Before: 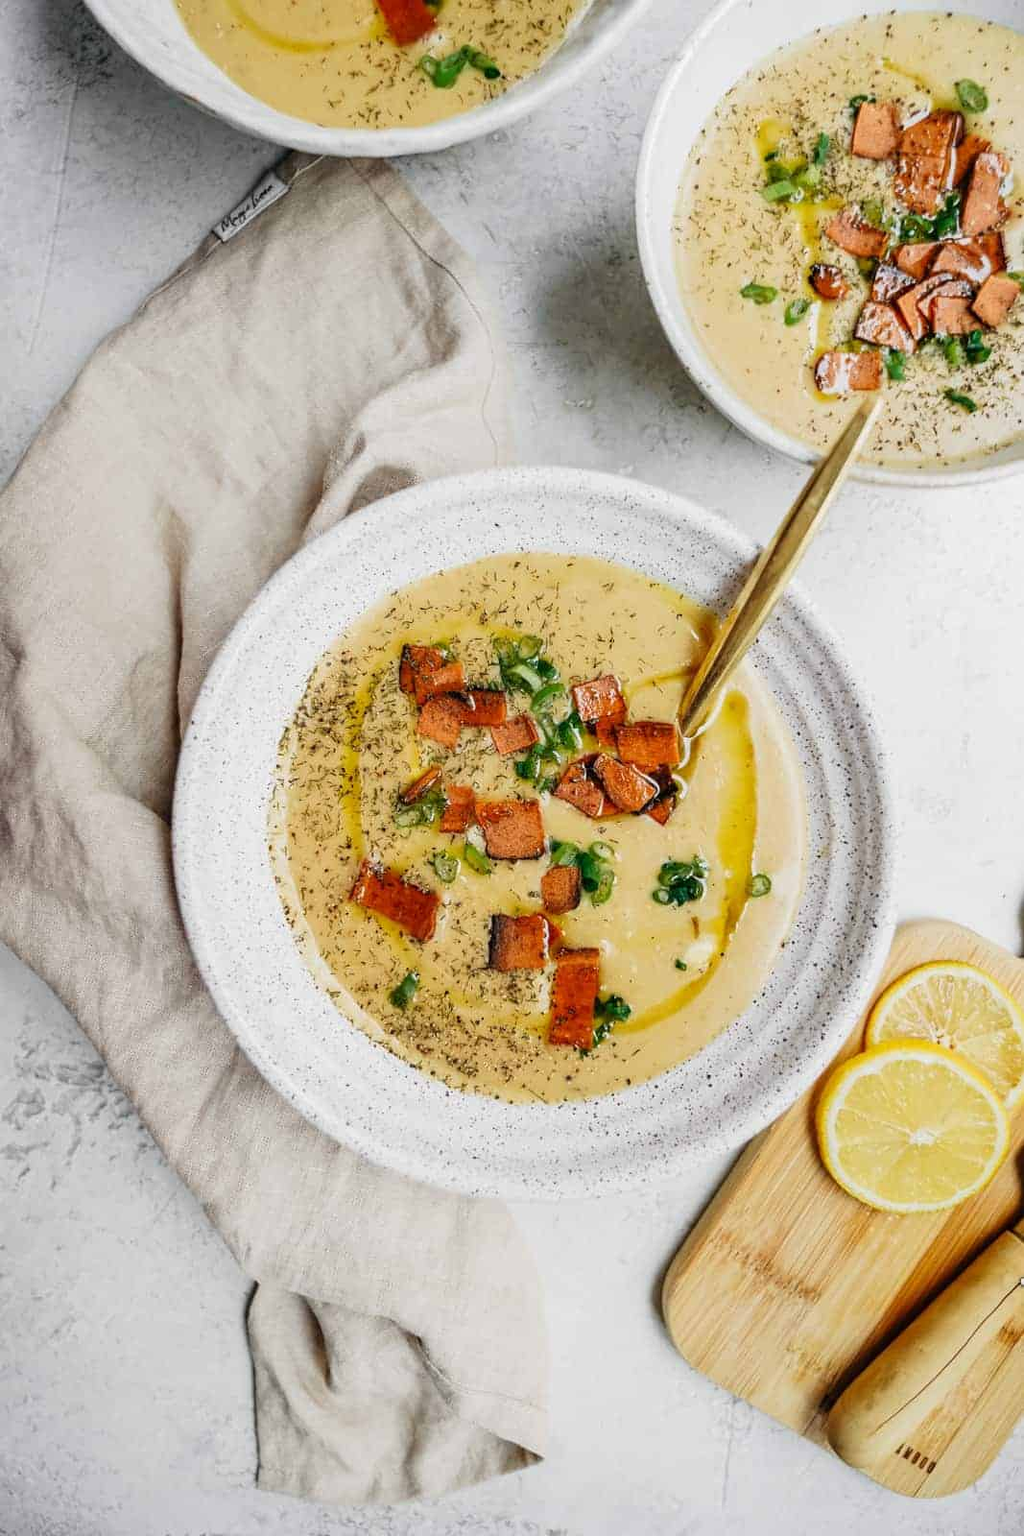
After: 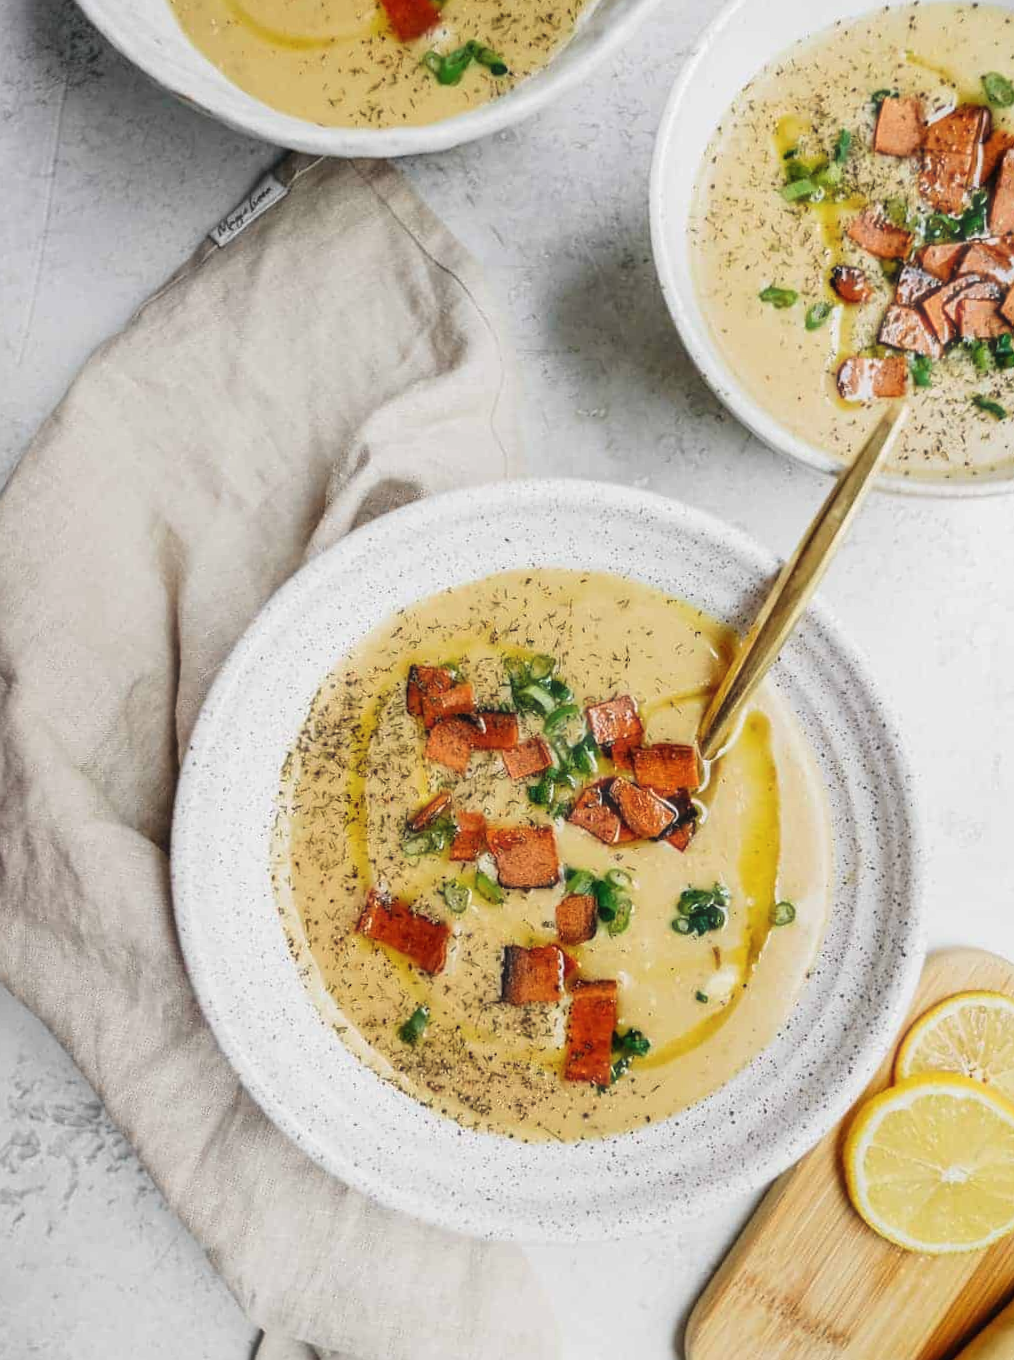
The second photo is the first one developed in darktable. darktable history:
haze removal: strength -0.098, compatibility mode true, adaptive false
crop and rotate: angle 0.38°, left 0.408%, right 3.586%, bottom 14.116%
